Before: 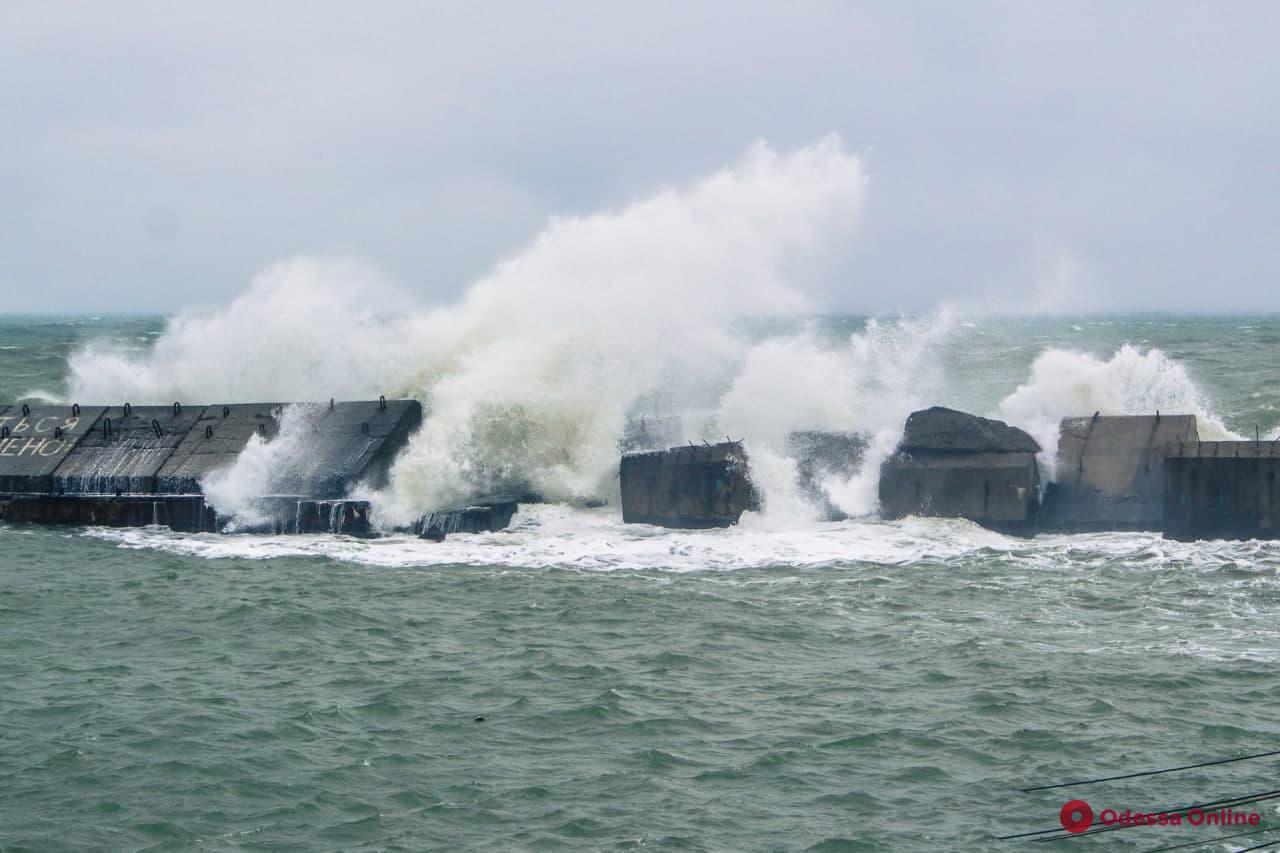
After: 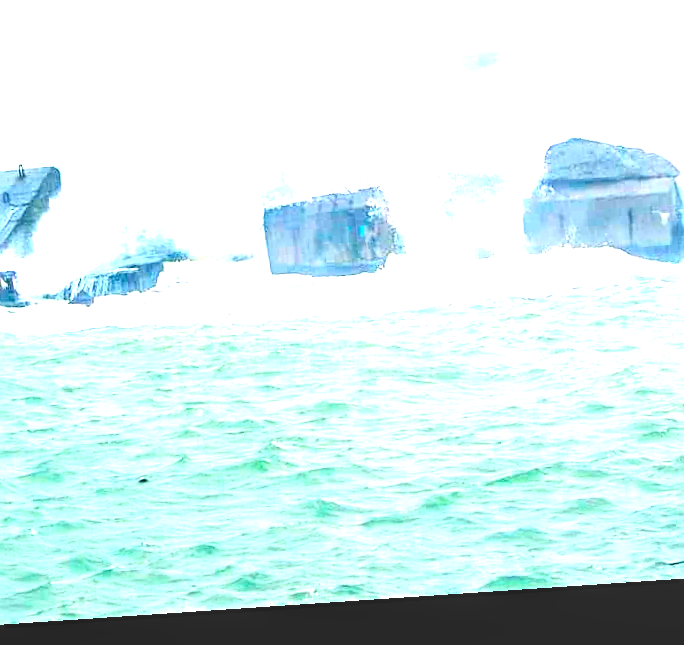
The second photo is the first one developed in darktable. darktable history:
color balance rgb: perceptual saturation grading › global saturation 36%, perceptual brilliance grading › global brilliance 10%, global vibrance 20%
sharpen: on, module defaults
rotate and perspective: rotation -4.2°, shear 0.006, automatic cropping off
crop and rotate: left 29.237%, top 31.152%, right 19.807%
contrast brightness saturation: contrast 0.2, brightness 0.16, saturation 0.22
exposure: black level correction 0, exposure 2.327 EV, compensate exposure bias true, compensate highlight preservation false
local contrast: on, module defaults
